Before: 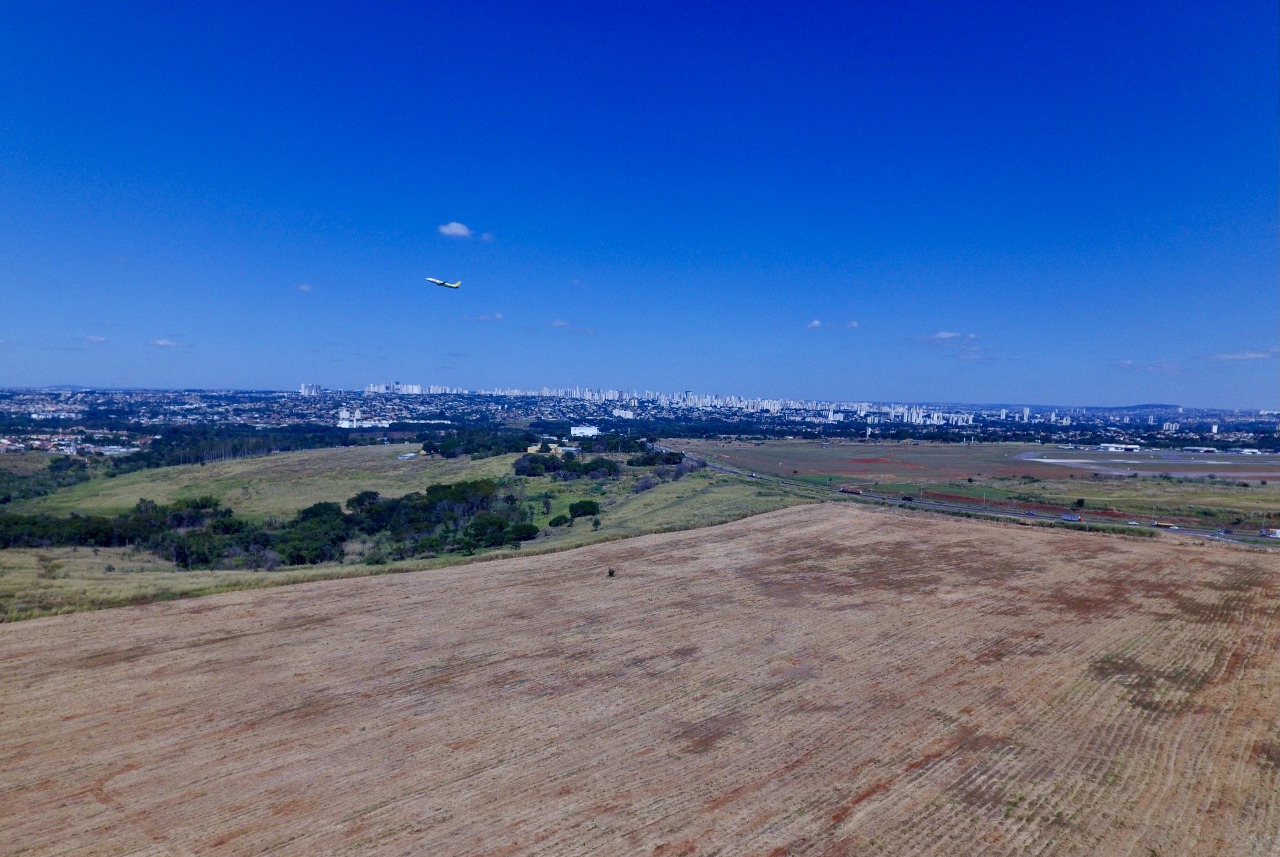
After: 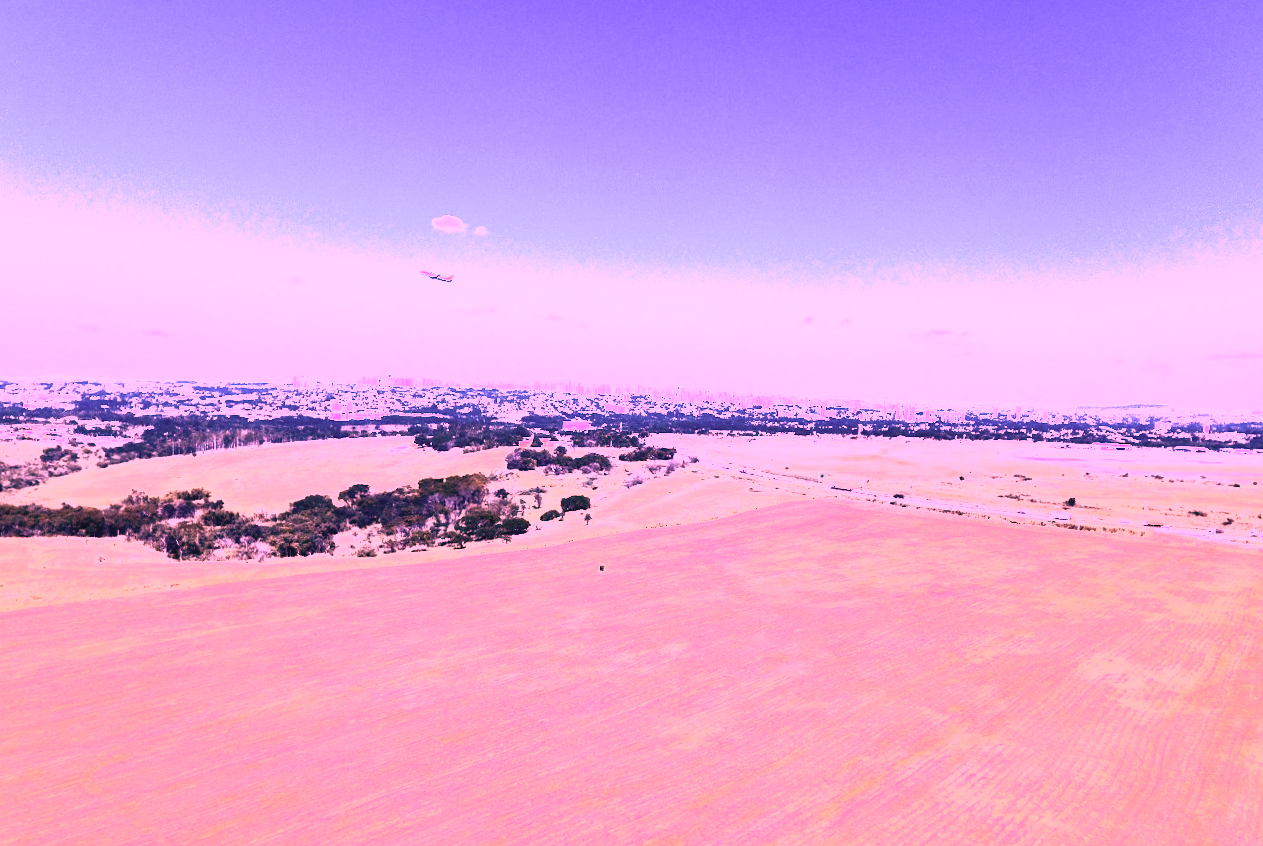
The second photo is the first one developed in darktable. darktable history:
crop and rotate: angle -0.5°
white balance: red 4.26, blue 1.802
contrast brightness saturation: contrast 0.57, brightness 0.57, saturation -0.34
